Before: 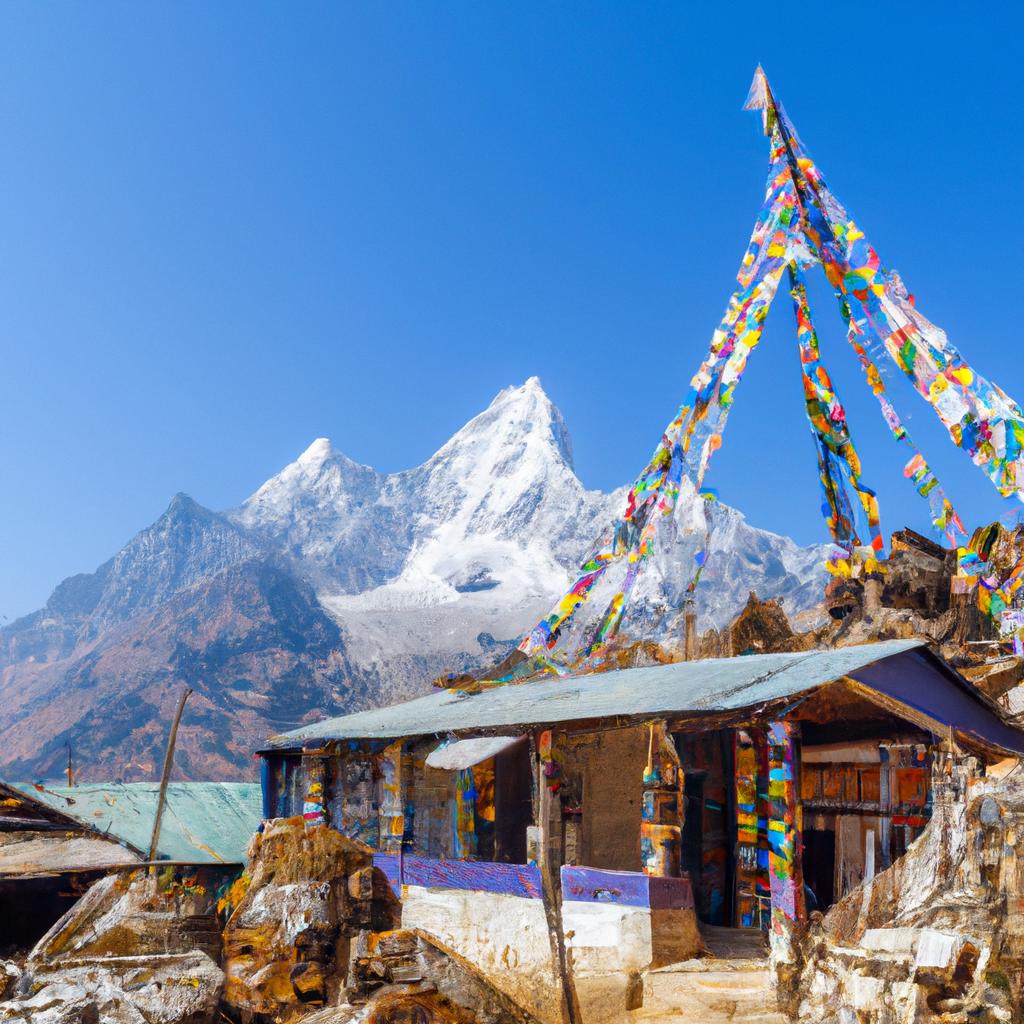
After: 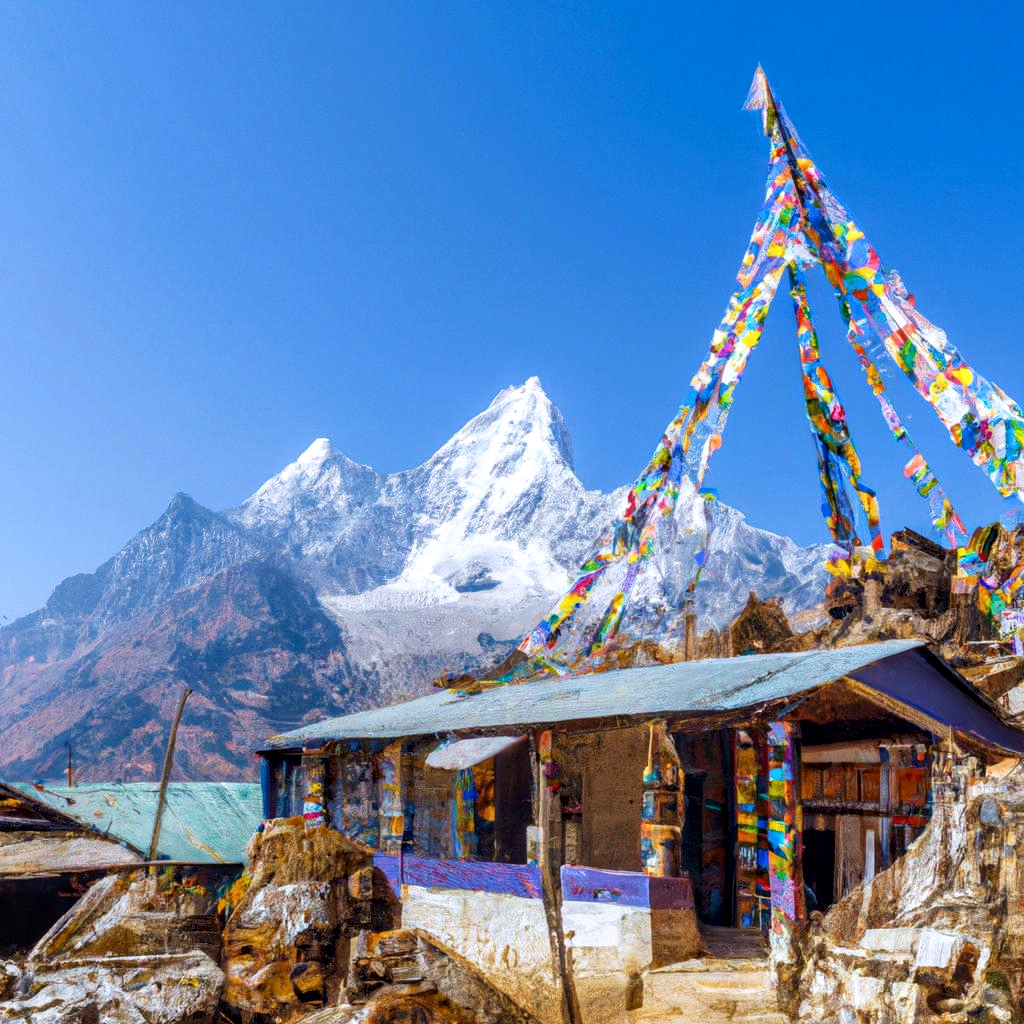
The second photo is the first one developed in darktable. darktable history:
local contrast: on, module defaults
white balance: red 0.983, blue 1.036
velvia: on, module defaults
